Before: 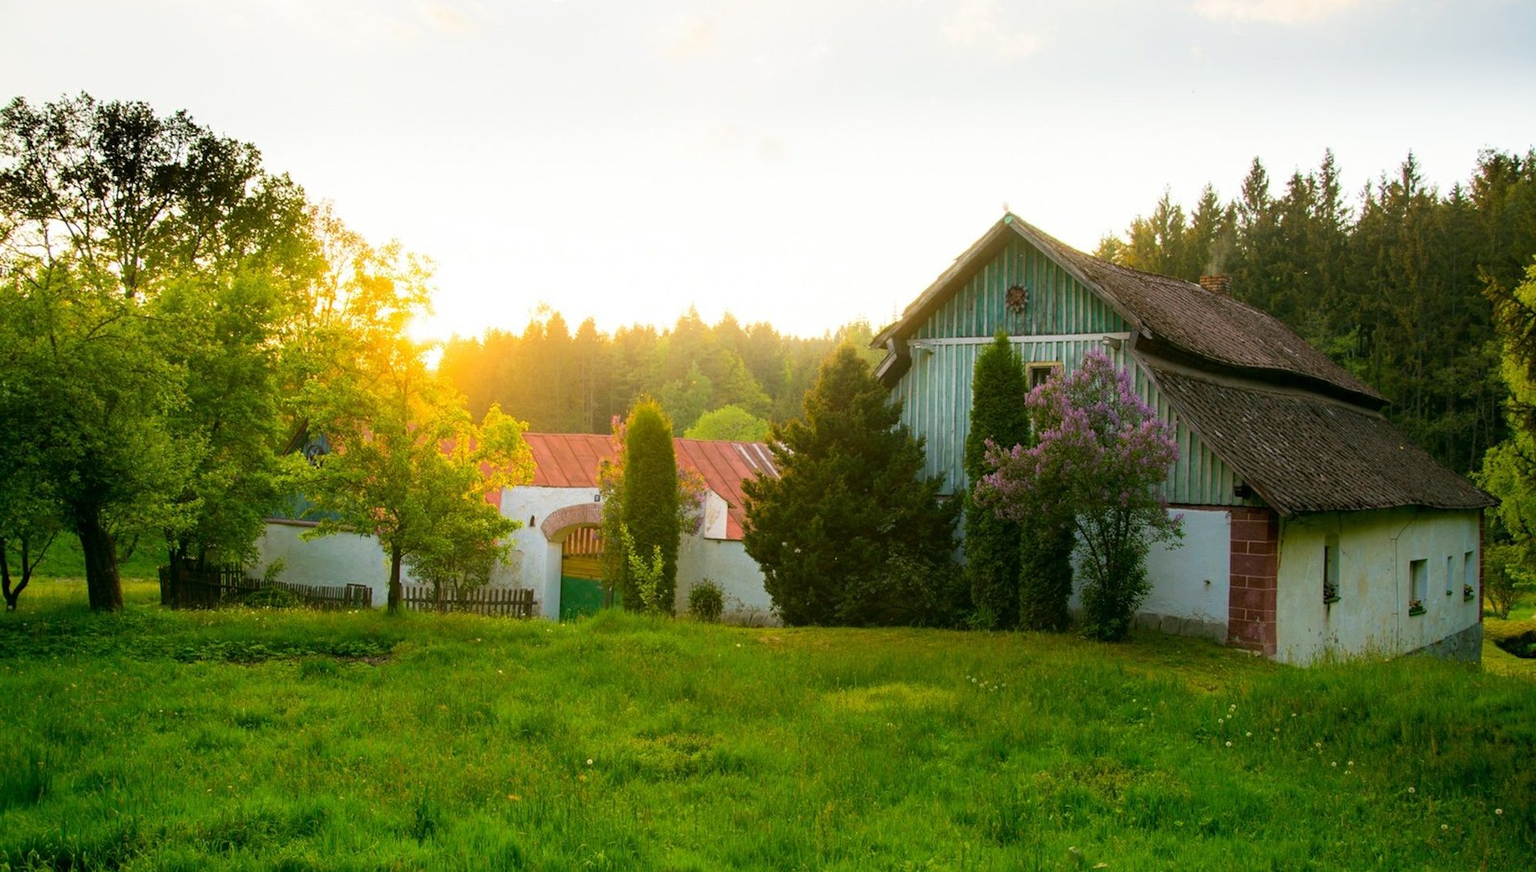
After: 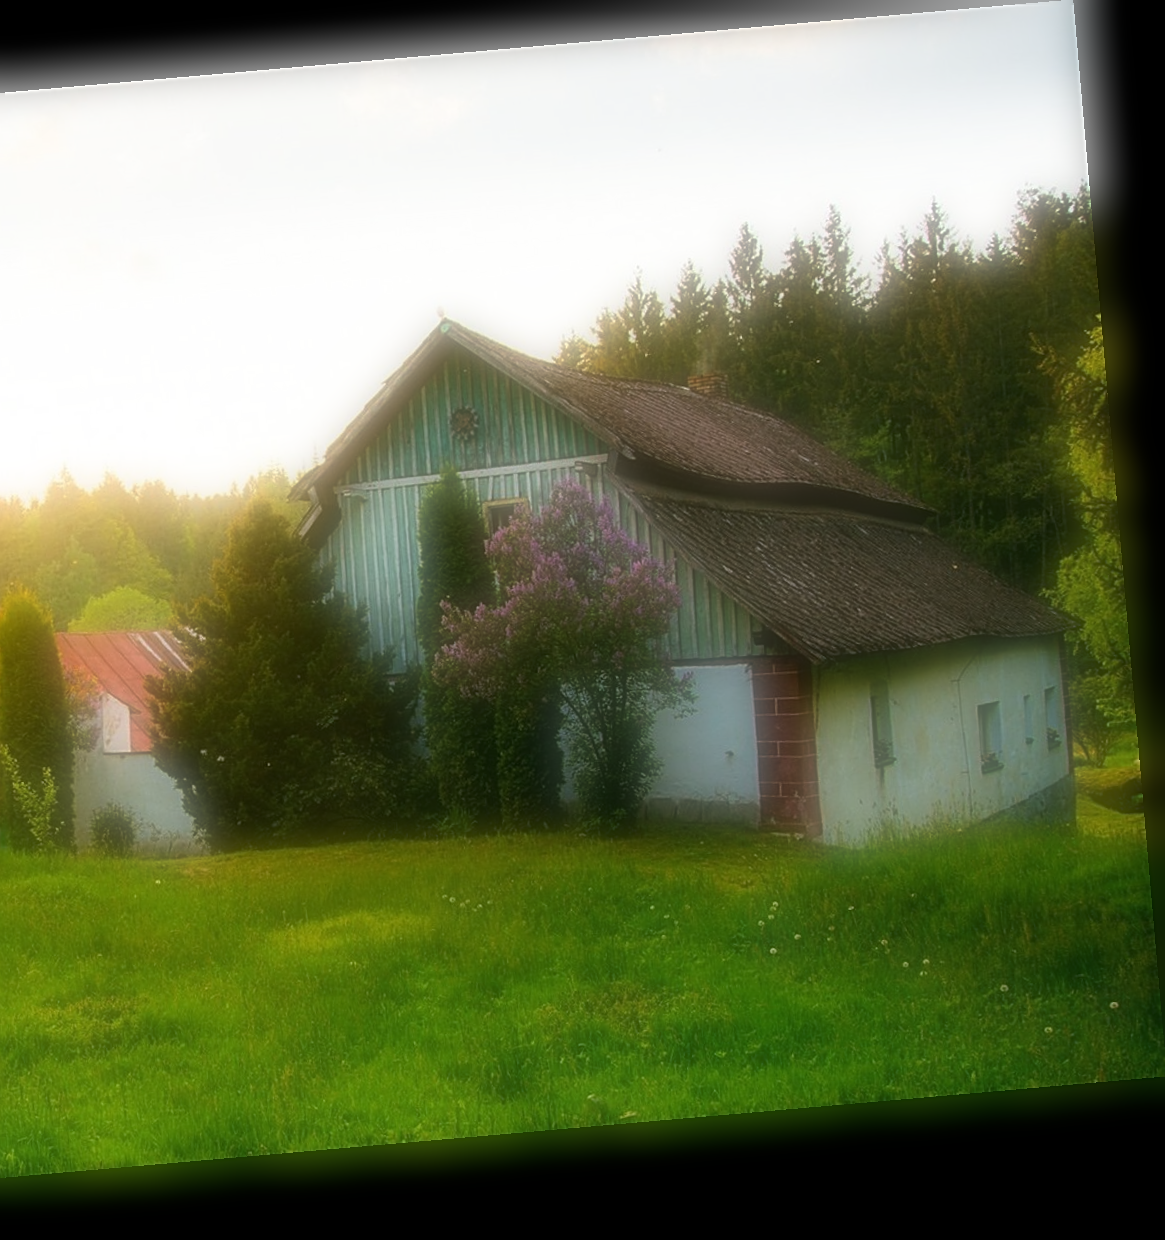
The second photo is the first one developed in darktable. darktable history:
soften: on, module defaults
crop: left 41.402%
sharpen: on, module defaults
rotate and perspective: rotation -4.98°, automatic cropping off
